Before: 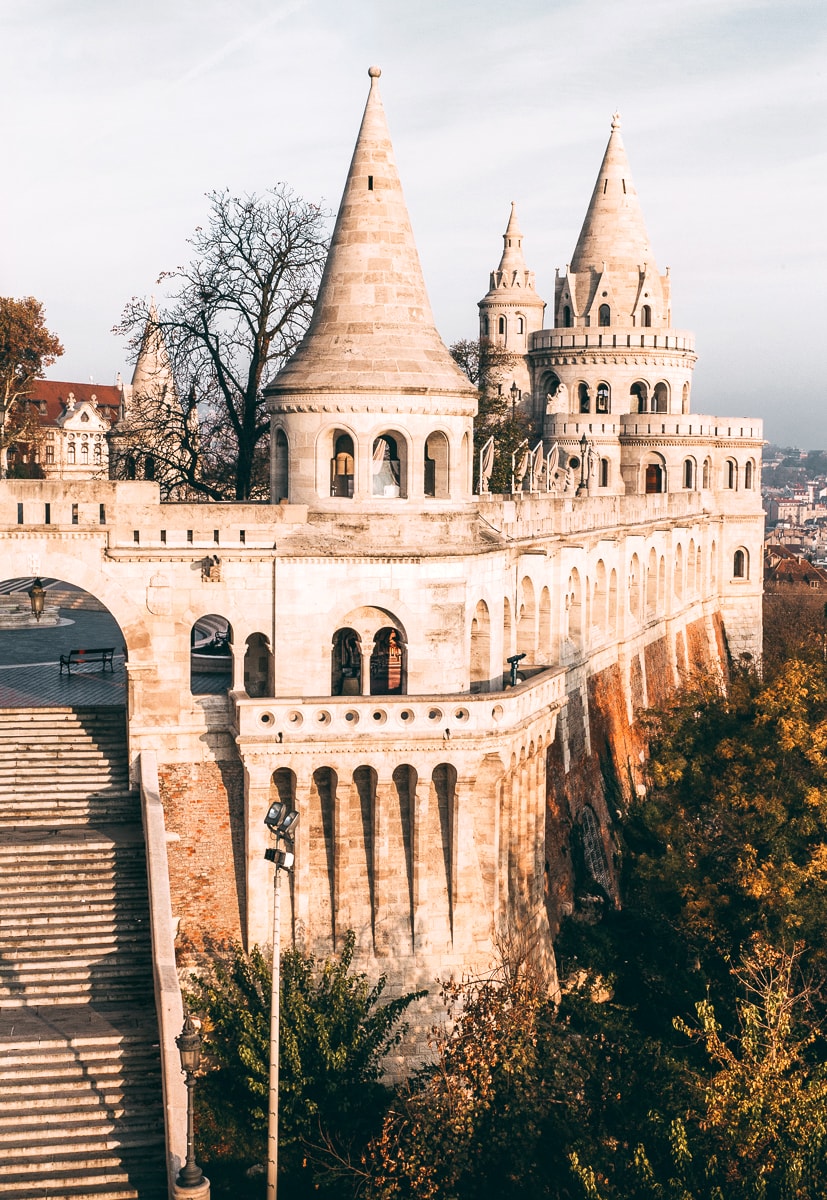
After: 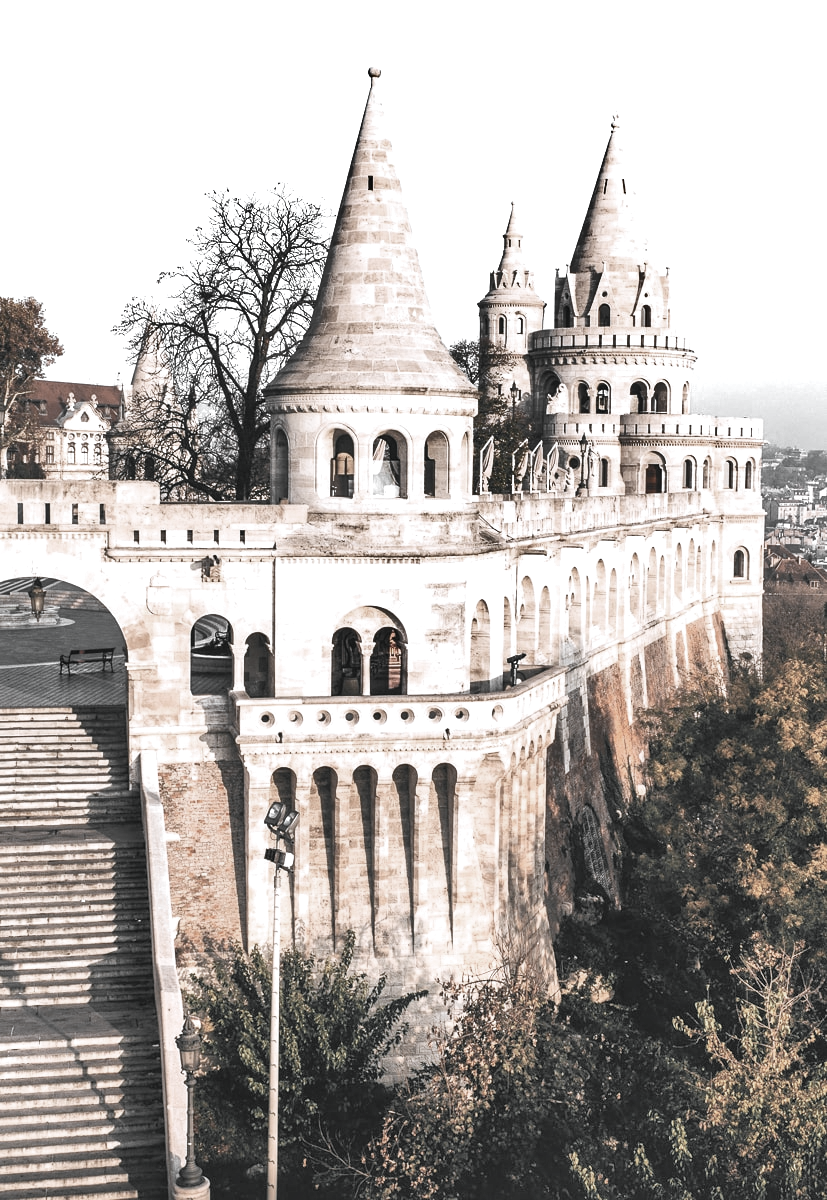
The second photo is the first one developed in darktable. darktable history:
shadows and highlights: soften with gaussian
color zones: curves: ch0 [(0, 0.613) (0.01, 0.613) (0.245, 0.448) (0.498, 0.529) (0.642, 0.665) (0.879, 0.777) (0.99, 0.613)]; ch1 [(0, 0.035) (0.121, 0.189) (0.259, 0.197) (0.415, 0.061) (0.589, 0.022) (0.732, 0.022) (0.857, 0.026) (0.991, 0.053)]
exposure: exposure 0.2 EV, compensate highlight preservation false
contrast brightness saturation: brightness 0.13
color calibration: illuminant custom, x 0.368, y 0.373, temperature 4330.32 K
